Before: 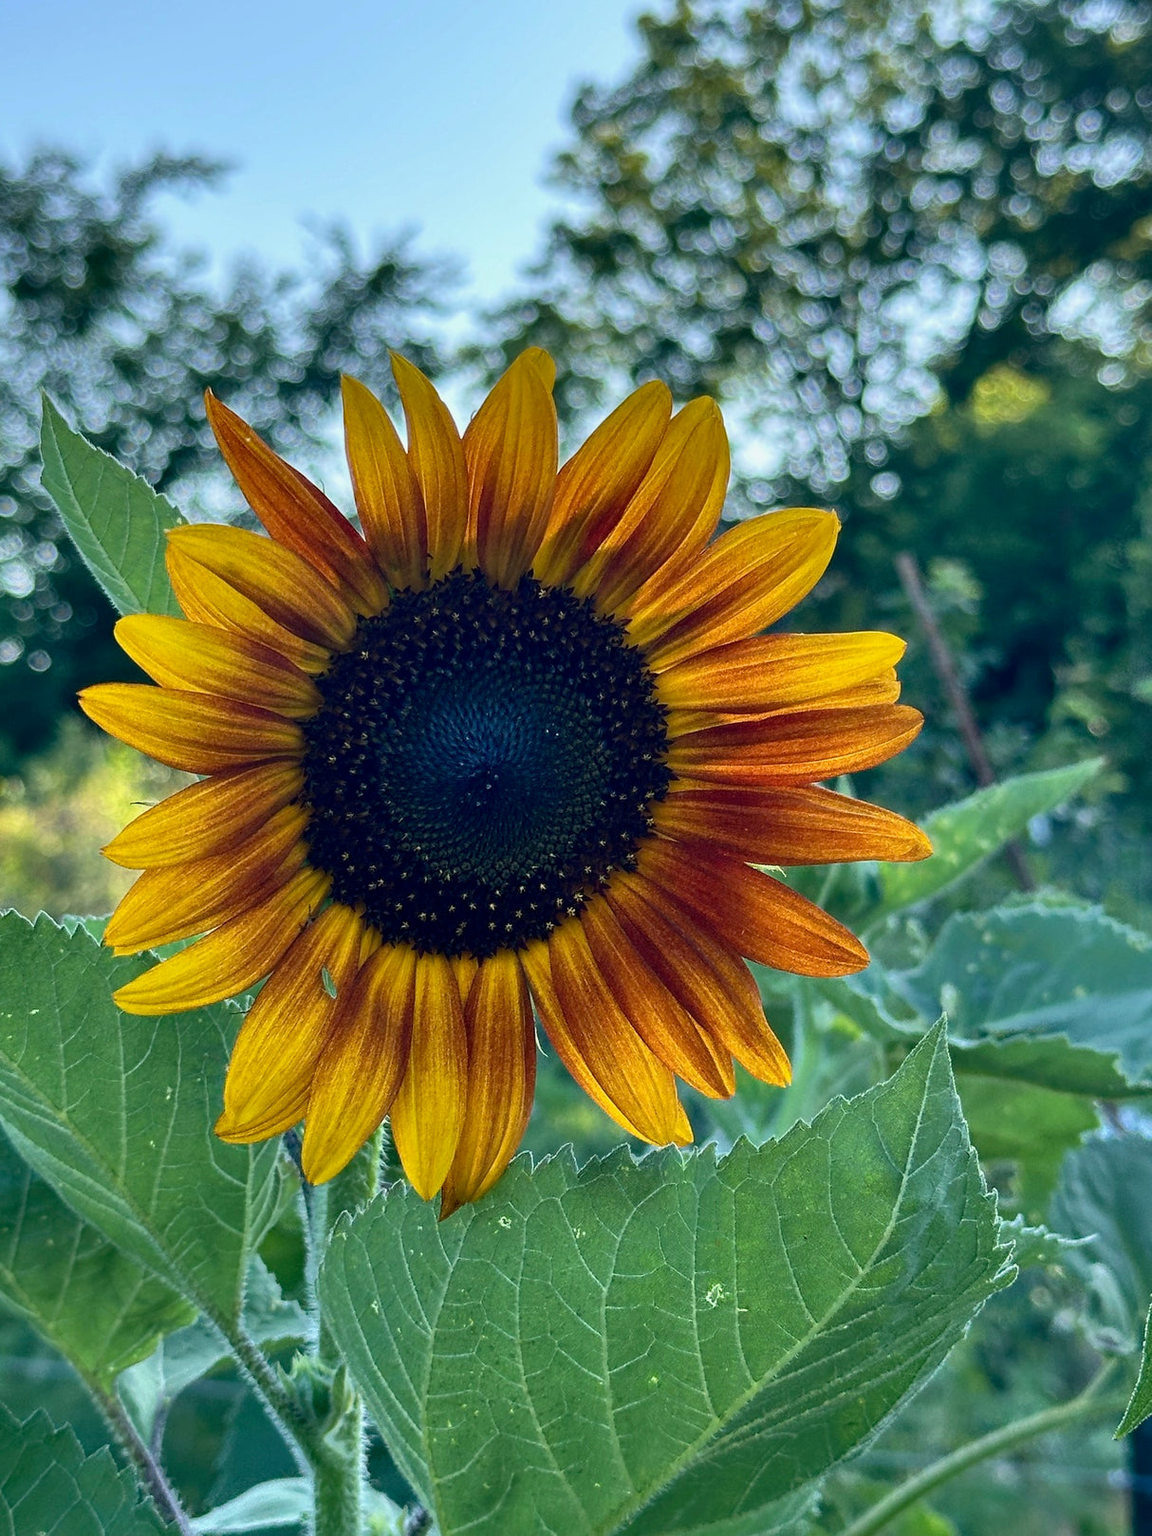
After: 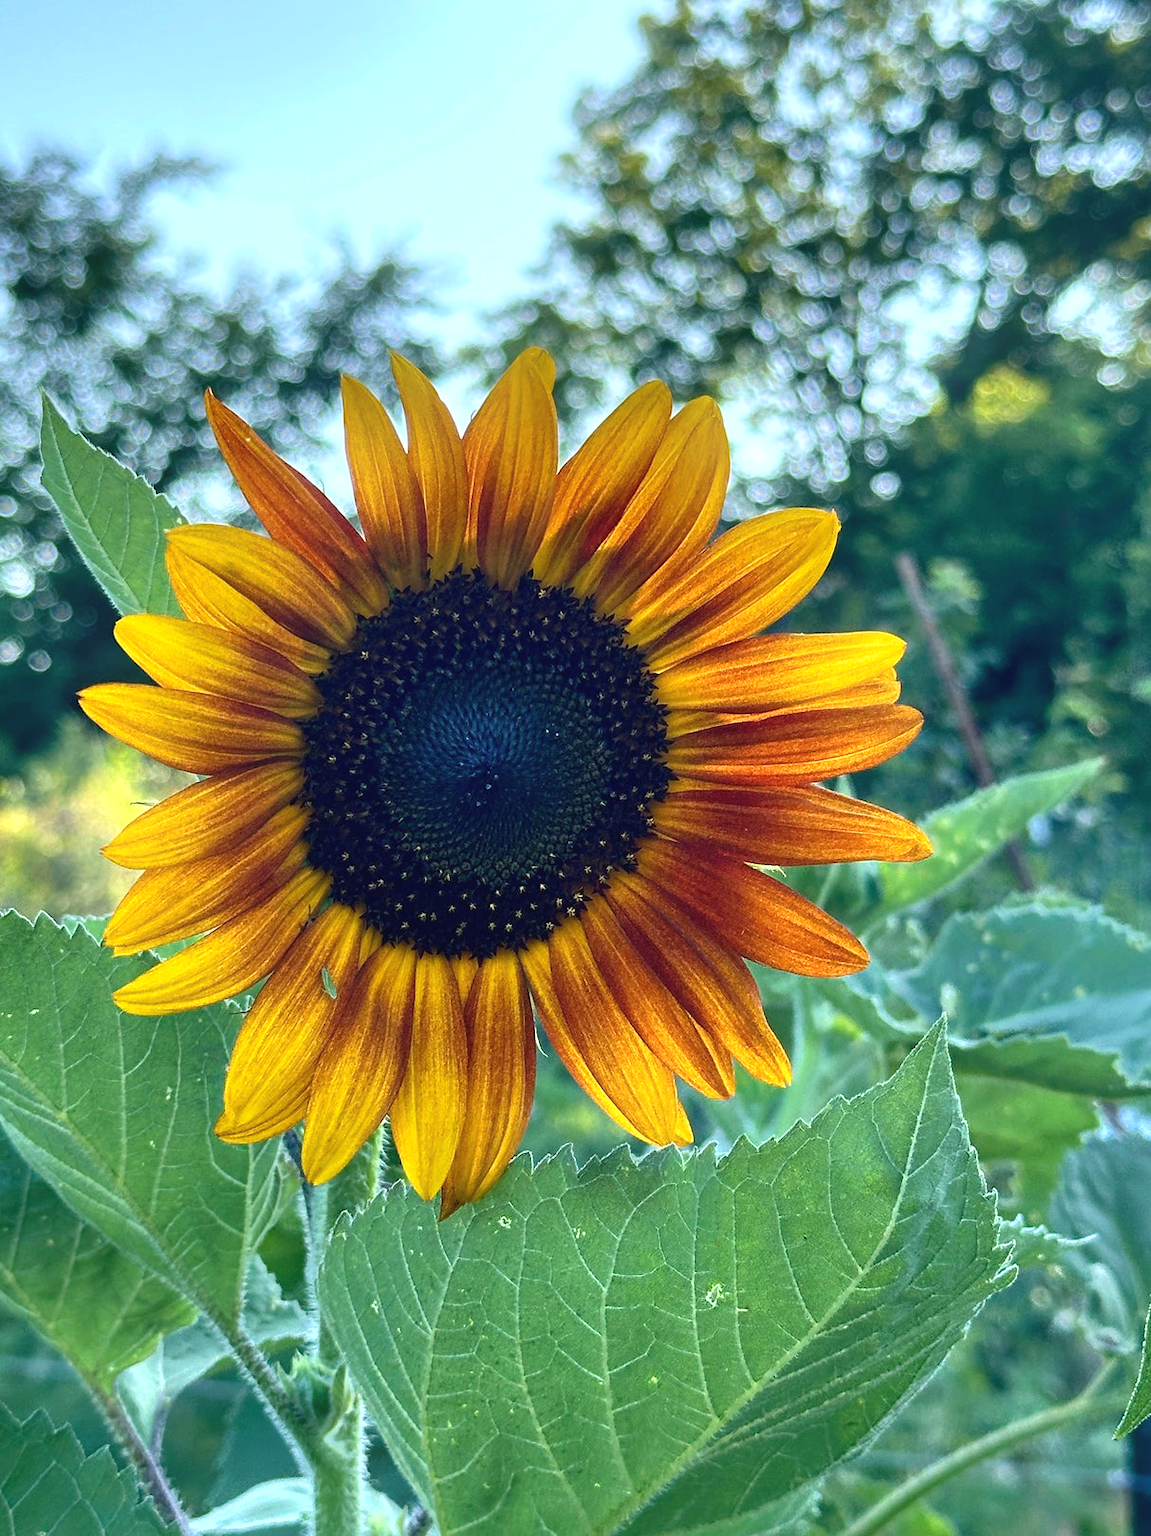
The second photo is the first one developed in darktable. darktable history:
bloom: size 9%, threshold 100%, strength 7%
exposure: black level correction -0.002, exposure 0.54 EV, compensate highlight preservation false
shadows and highlights: radius 125.46, shadows 21.19, highlights -21.19, low approximation 0.01
